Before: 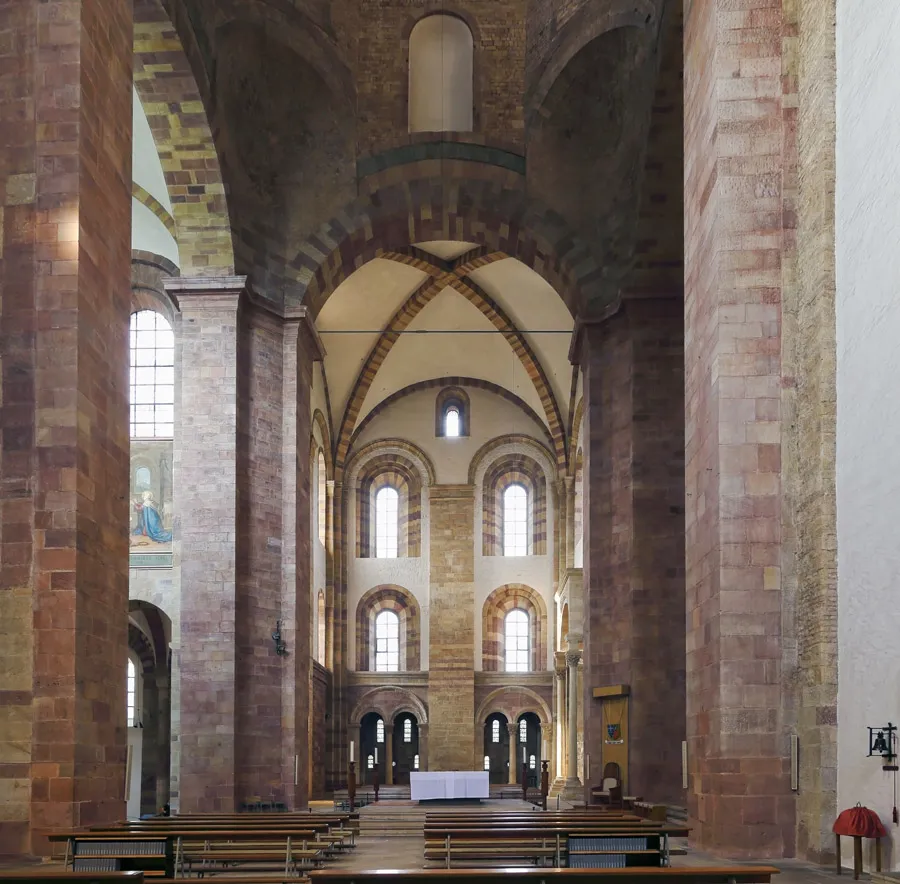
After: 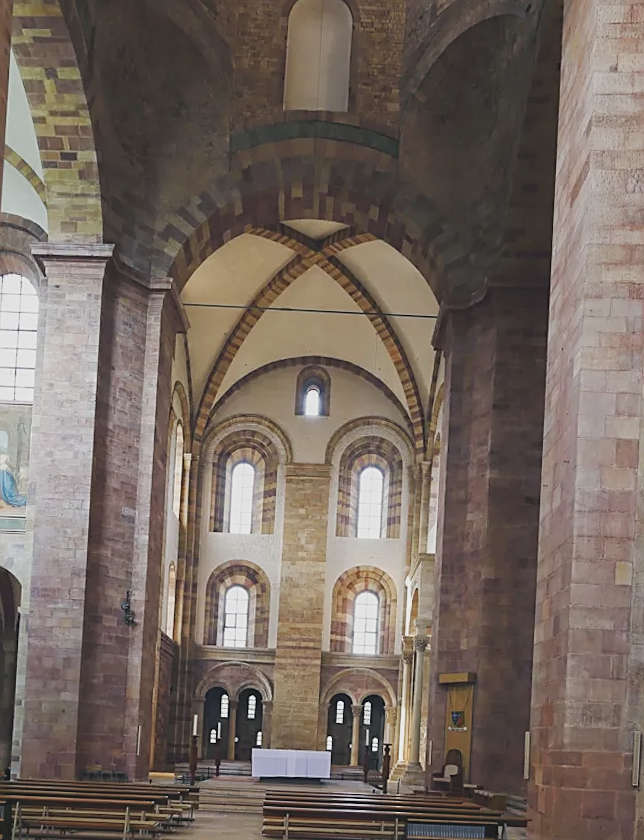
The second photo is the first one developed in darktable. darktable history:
sharpen: on, module defaults
exposure: black level correction -0.031, compensate highlight preservation false
filmic rgb: black relative exposure -8.02 EV, white relative exposure 4.01 EV, hardness 4.13, latitude 49.1%, contrast 1.101, preserve chrominance no, color science v5 (2021)
crop and rotate: angle -2.93°, left 13.928%, top 0.033%, right 10.851%, bottom 0.073%
